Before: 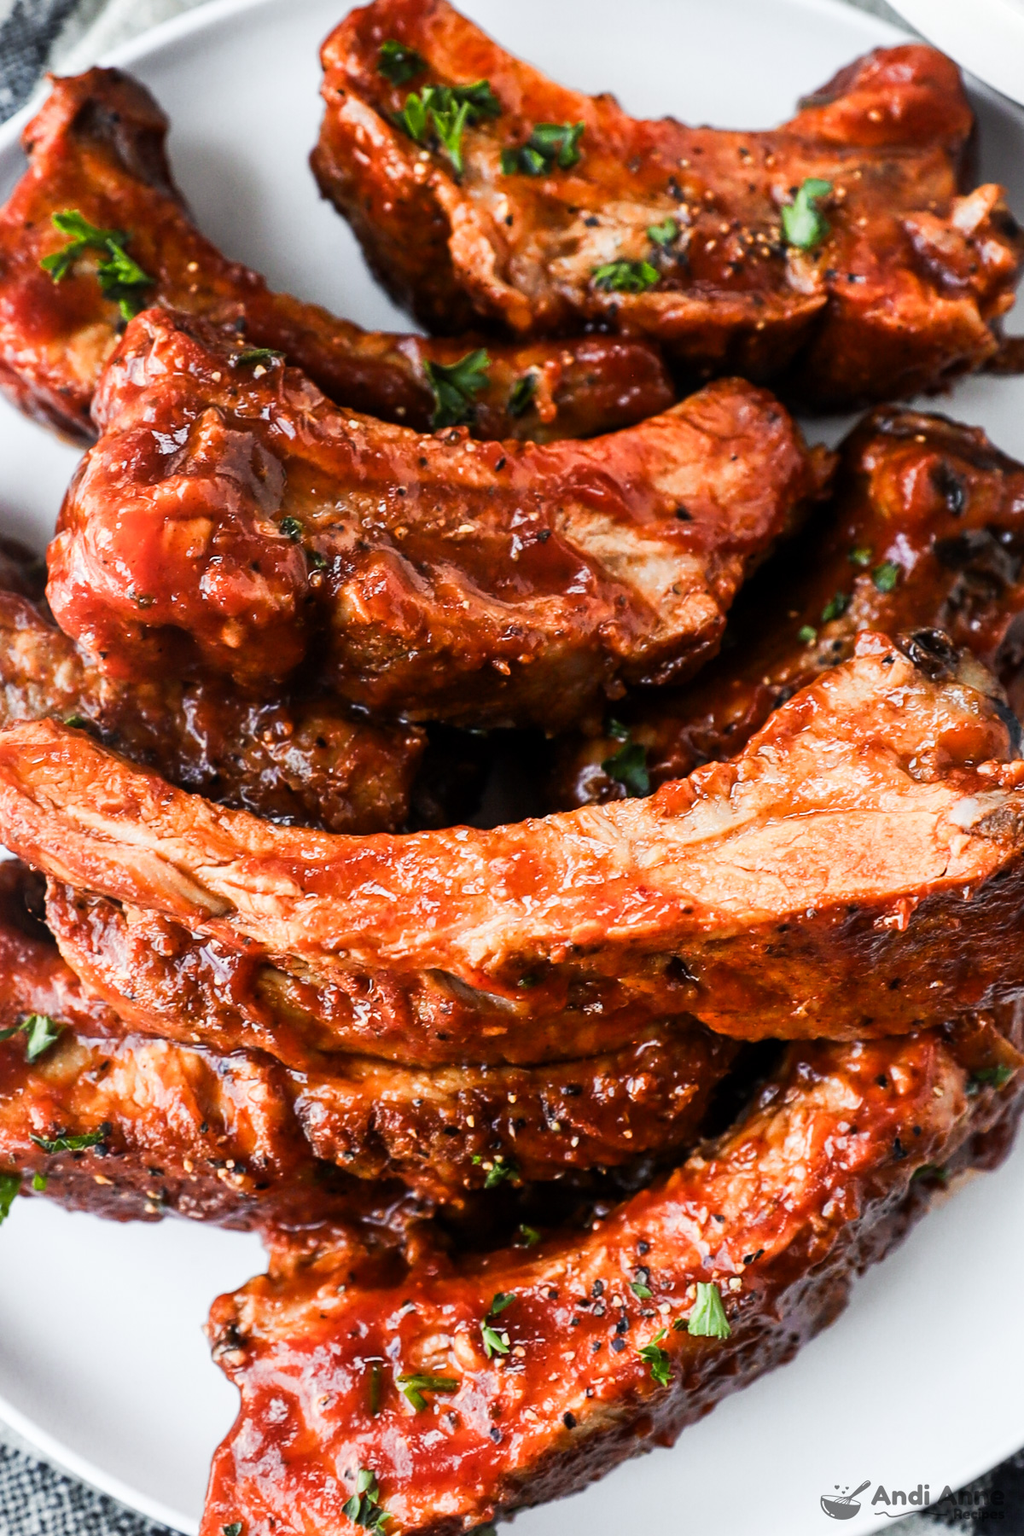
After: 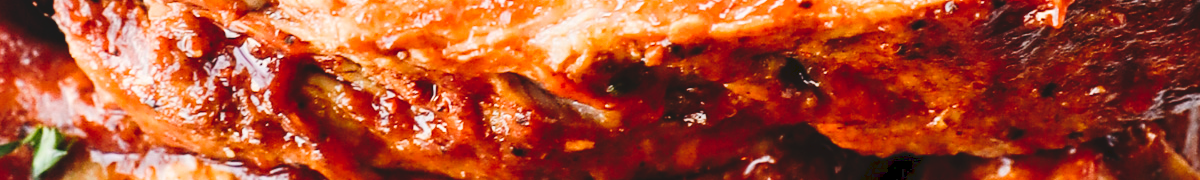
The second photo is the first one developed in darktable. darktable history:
crop and rotate: top 59.084%, bottom 30.916%
tone curve: curves: ch0 [(0, 0) (0.003, 0.074) (0.011, 0.079) (0.025, 0.083) (0.044, 0.095) (0.069, 0.097) (0.1, 0.11) (0.136, 0.131) (0.177, 0.159) (0.224, 0.209) (0.277, 0.279) (0.335, 0.367) (0.399, 0.455) (0.468, 0.538) (0.543, 0.621) (0.623, 0.699) (0.709, 0.782) (0.801, 0.848) (0.898, 0.924) (1, 1)], preserve colors none
